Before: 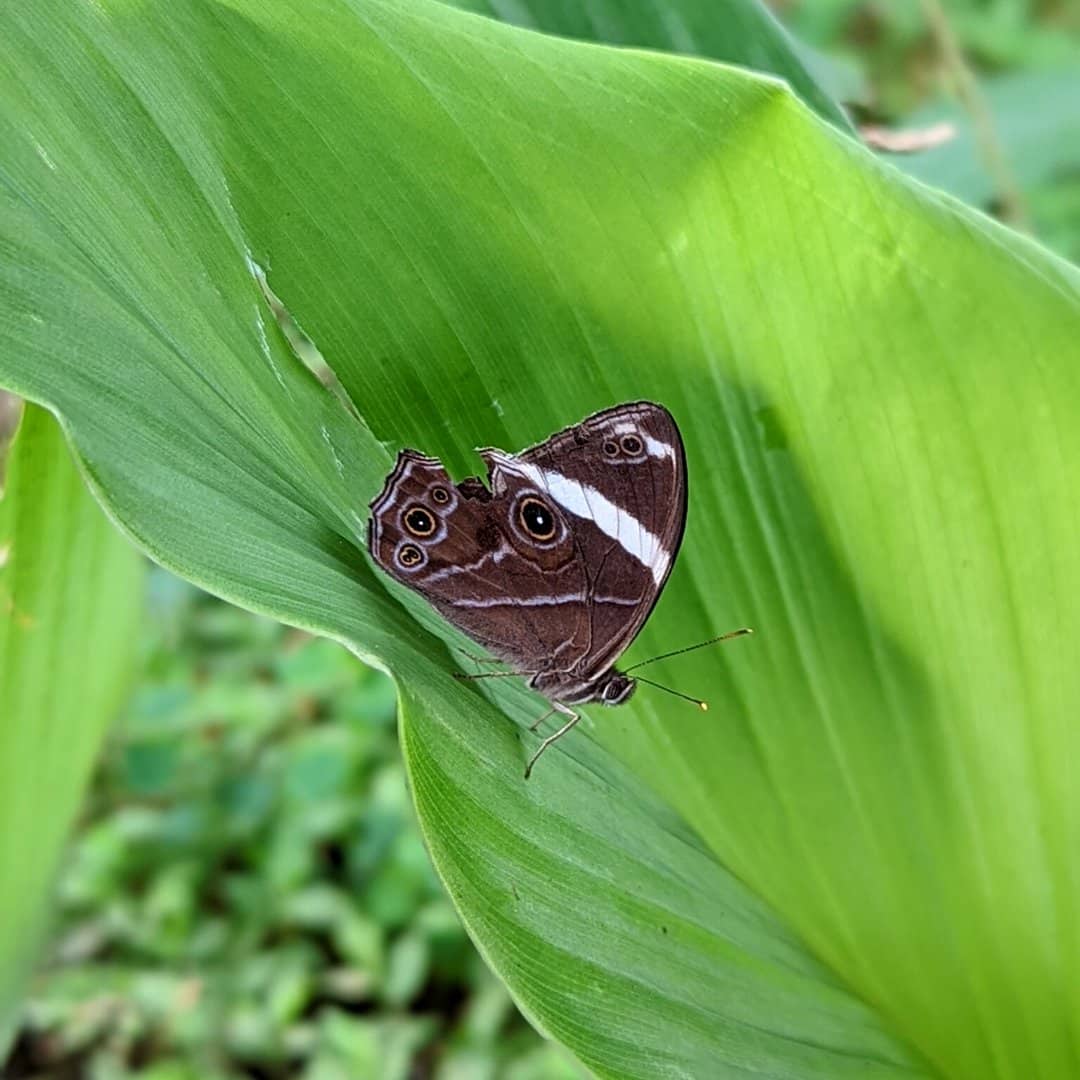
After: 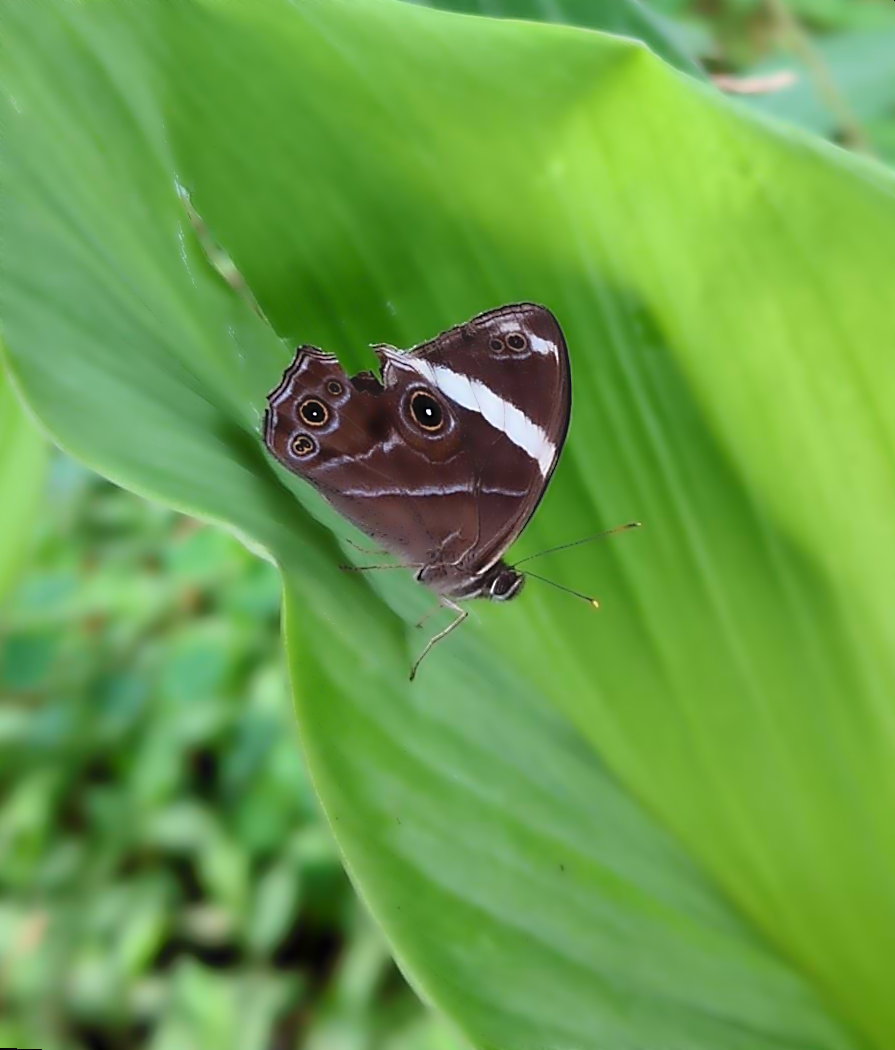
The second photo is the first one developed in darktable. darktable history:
rotate and perspective: rotation 0.72°, lens shift (vertical) -0.352, lens shift (horizontal) -0.051, crop left 0.152, crop right 0.859, crop top 0.019, crop bottom 0.964
lowpass: radius 4, soften with bilateral filter, unbound 0
sharpen: on, module defaults
